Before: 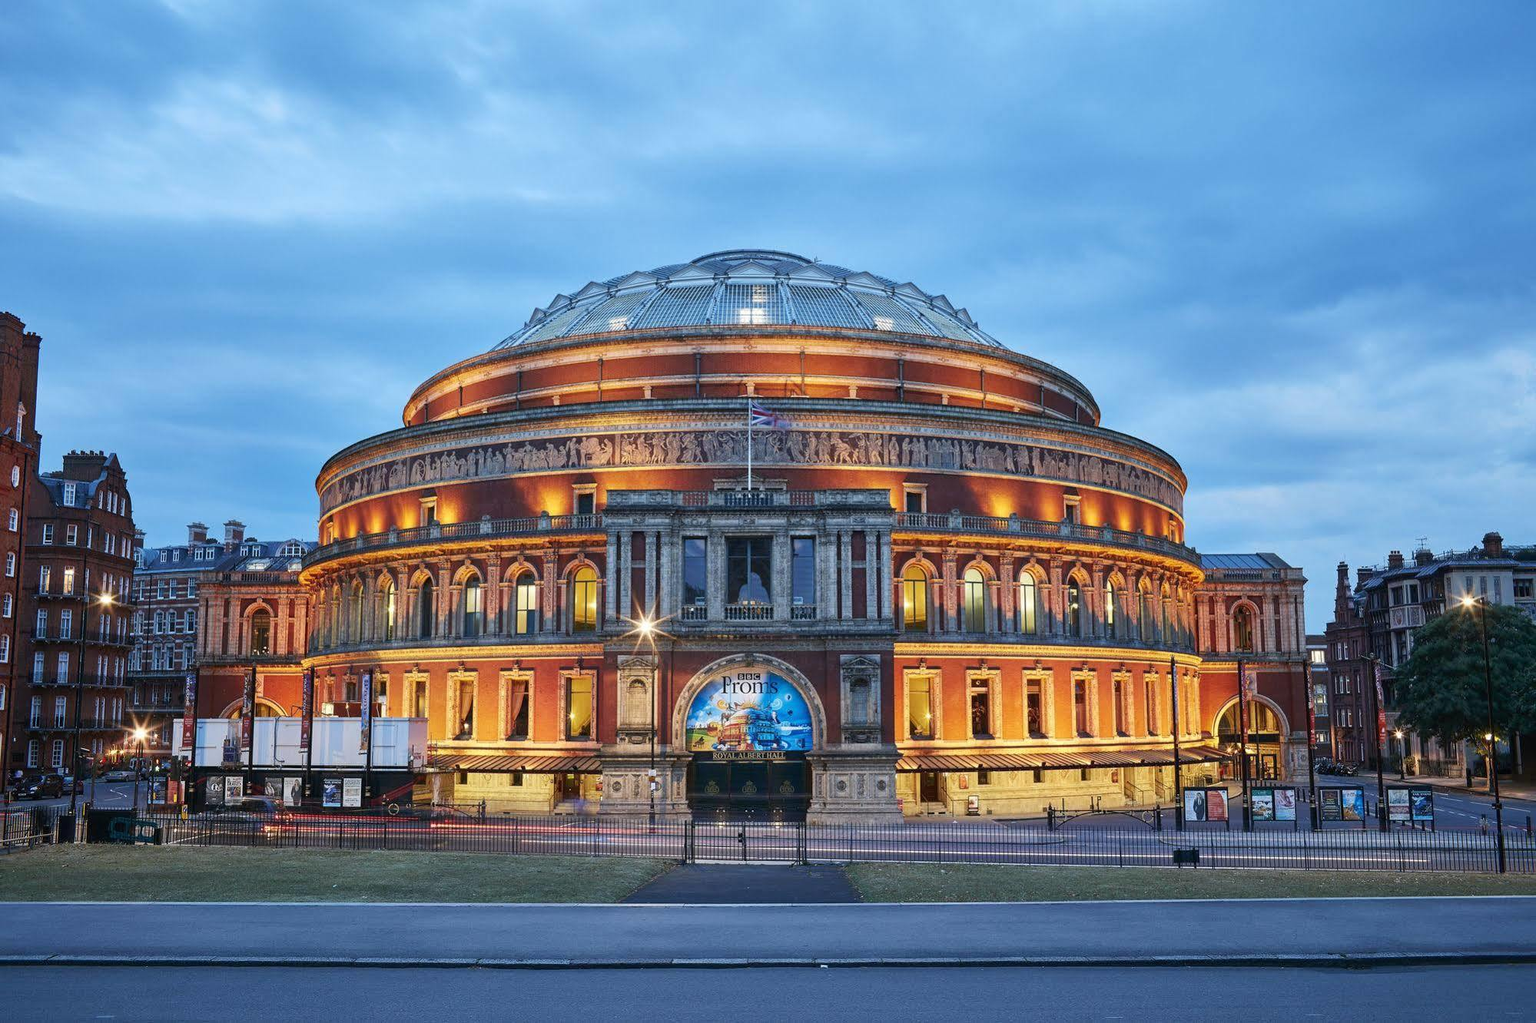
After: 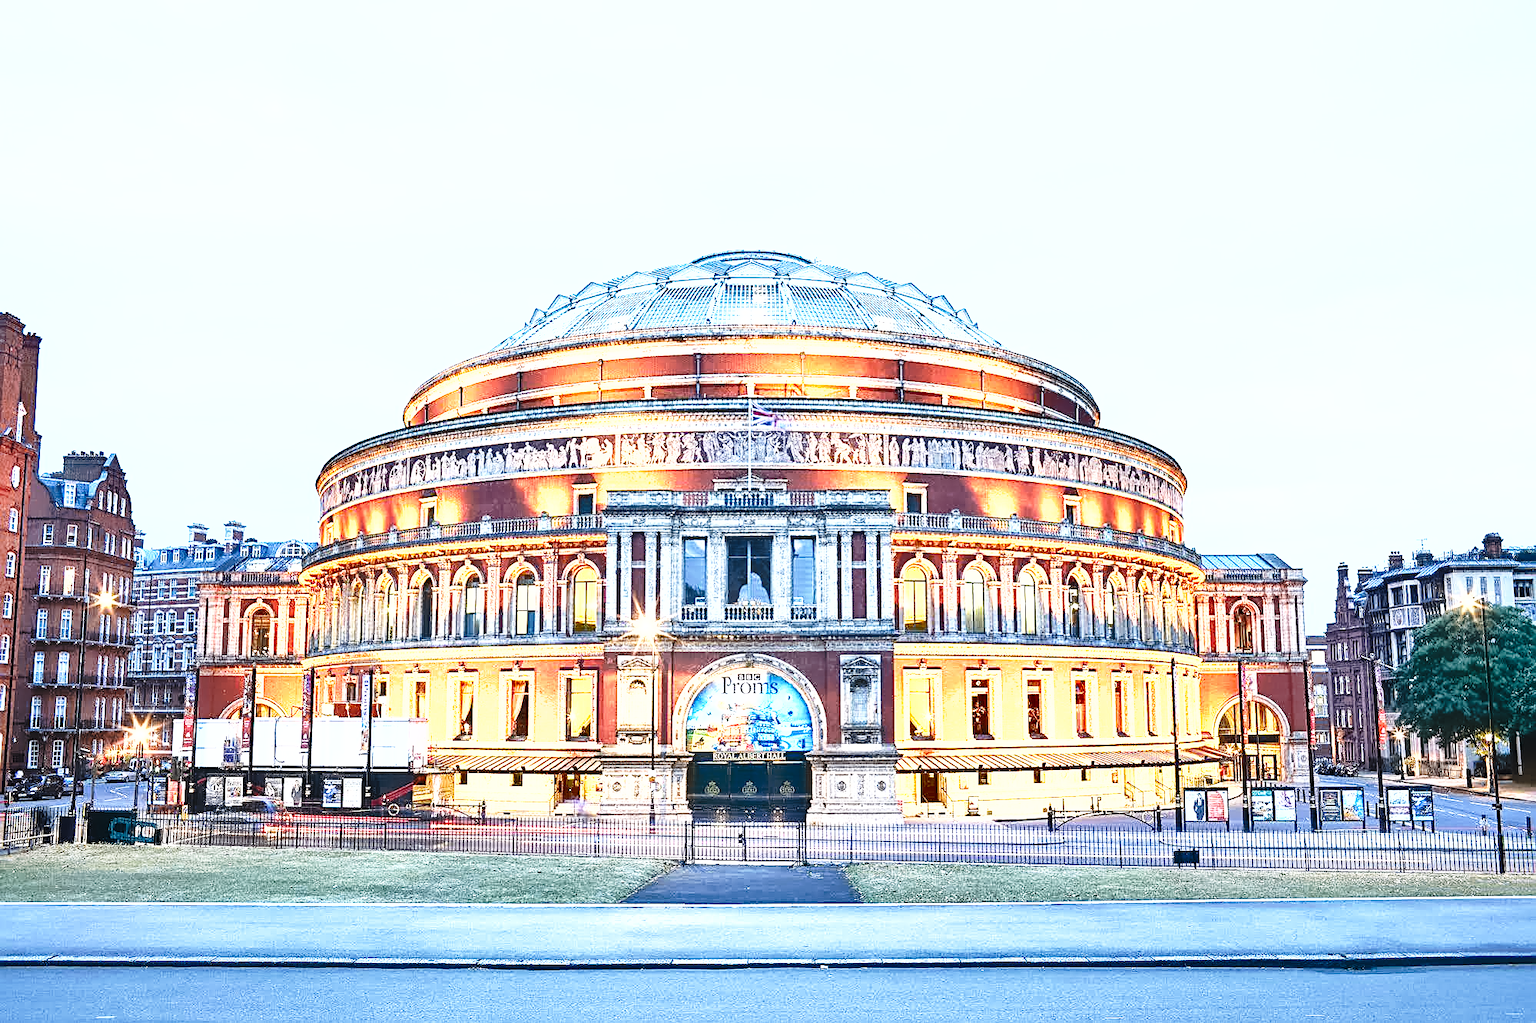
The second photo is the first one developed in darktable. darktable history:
sharpen: on, module defaults
surface blur: on, module defaults
exposure: black level correction 0.001, exposure 1.84 EV, compensate highlight preservation false
shadows and highlights: low approximation 0.01, soften with gaussian | blend: blend mode overlay, opacity 54%; mask: uniform (no mask)
base curve: curves: ch0 [(0, 0) (0.028, 0.03) (0.121, 0.232) (0.46, 0.748) (0.859, 0.968) (1, 1)], preserve colors none
base curve: curves: ch0 [(0, 0) (0.028, 0.03) (0.121, 0.232) (0.46, 0.748) (0.859, 0.968) (1, 1)], preserve colors none
exposure: black level correction 0, exposure 1.599 EV, compensate highlight preservation false
levels: levels [0.016, 0.492, 0.969]
shadows and highlights: radius 174.26, shadows 60.52, highlights -68.24, low approximation 0.01, soften with gaussian
